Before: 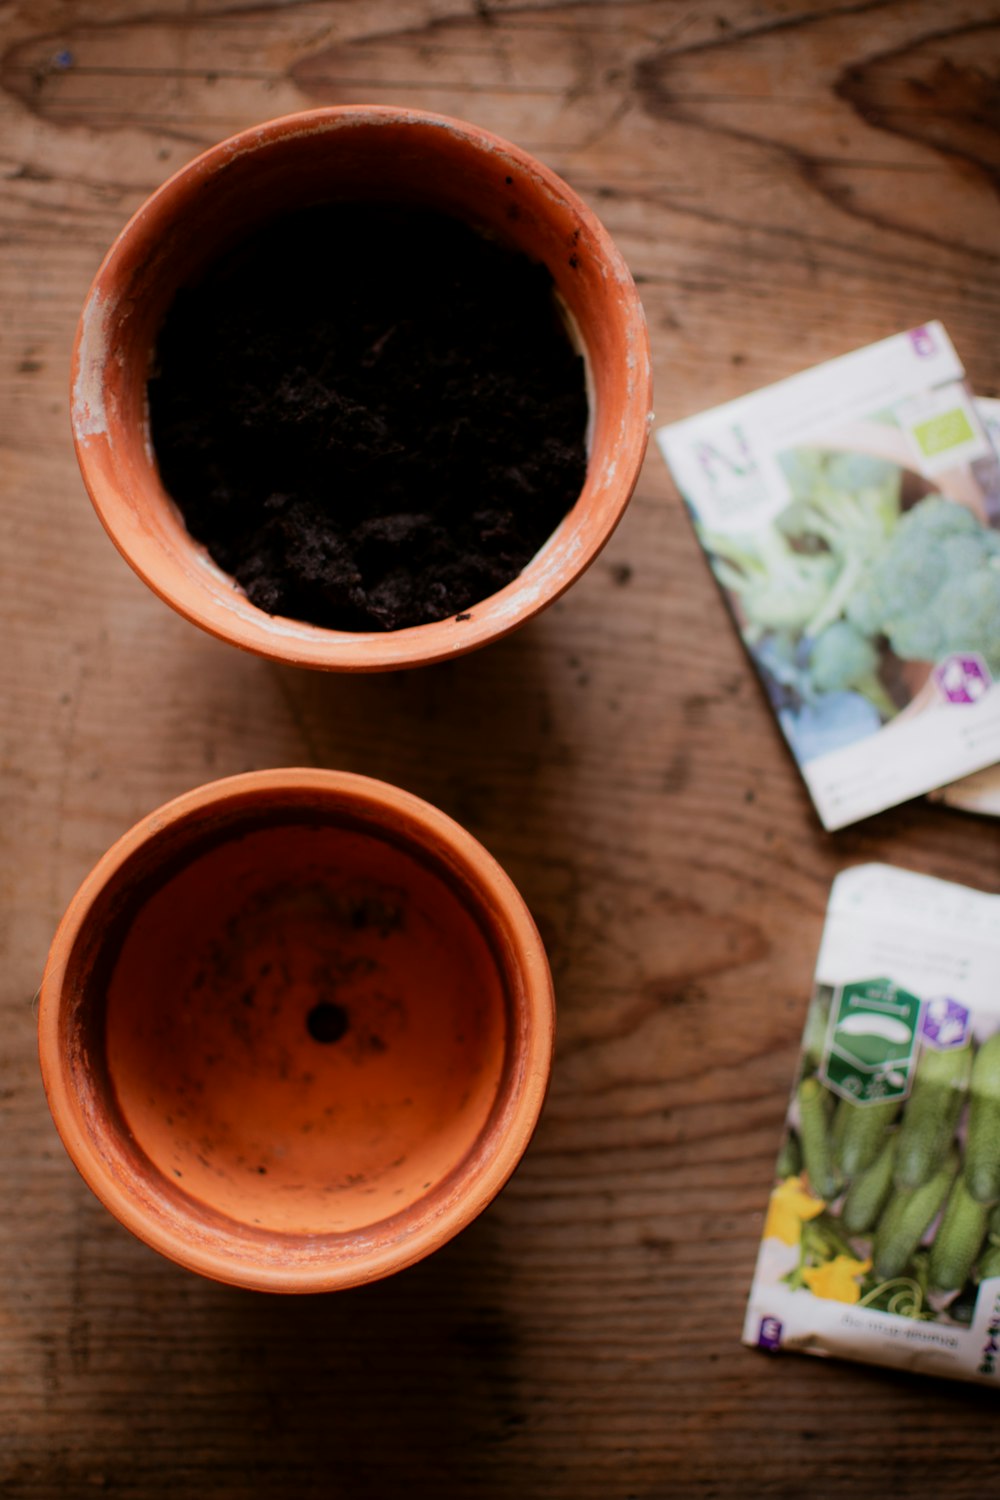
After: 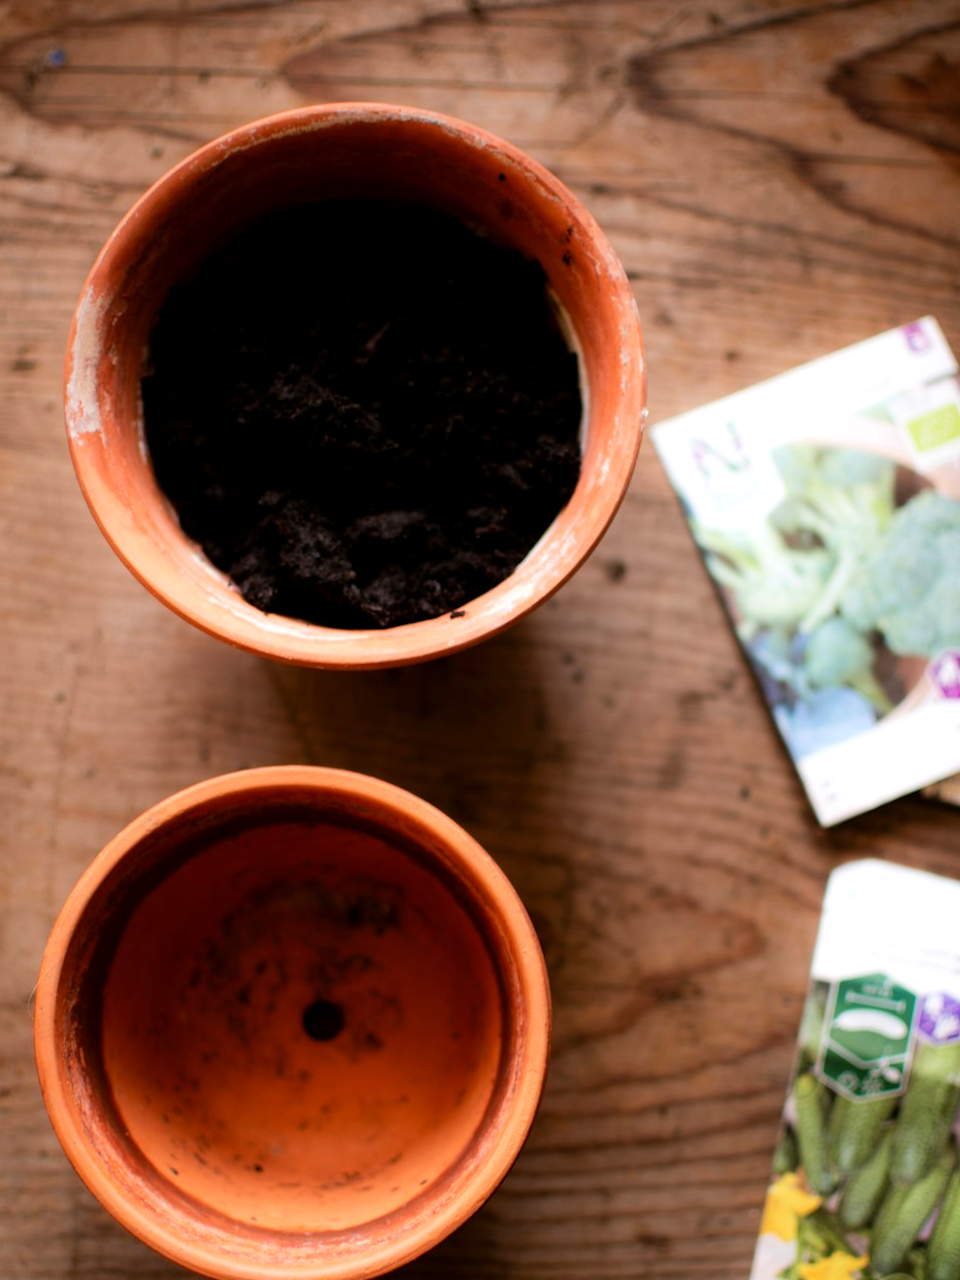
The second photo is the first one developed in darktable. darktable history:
exposure: black level correction 0.001, exposure 0.5 EV, compensate exposure bias true, compensate highlight preservation false
crop and rotate: angle 0.2°, left 0.275%, right 3.127%, bottom 14.18%
